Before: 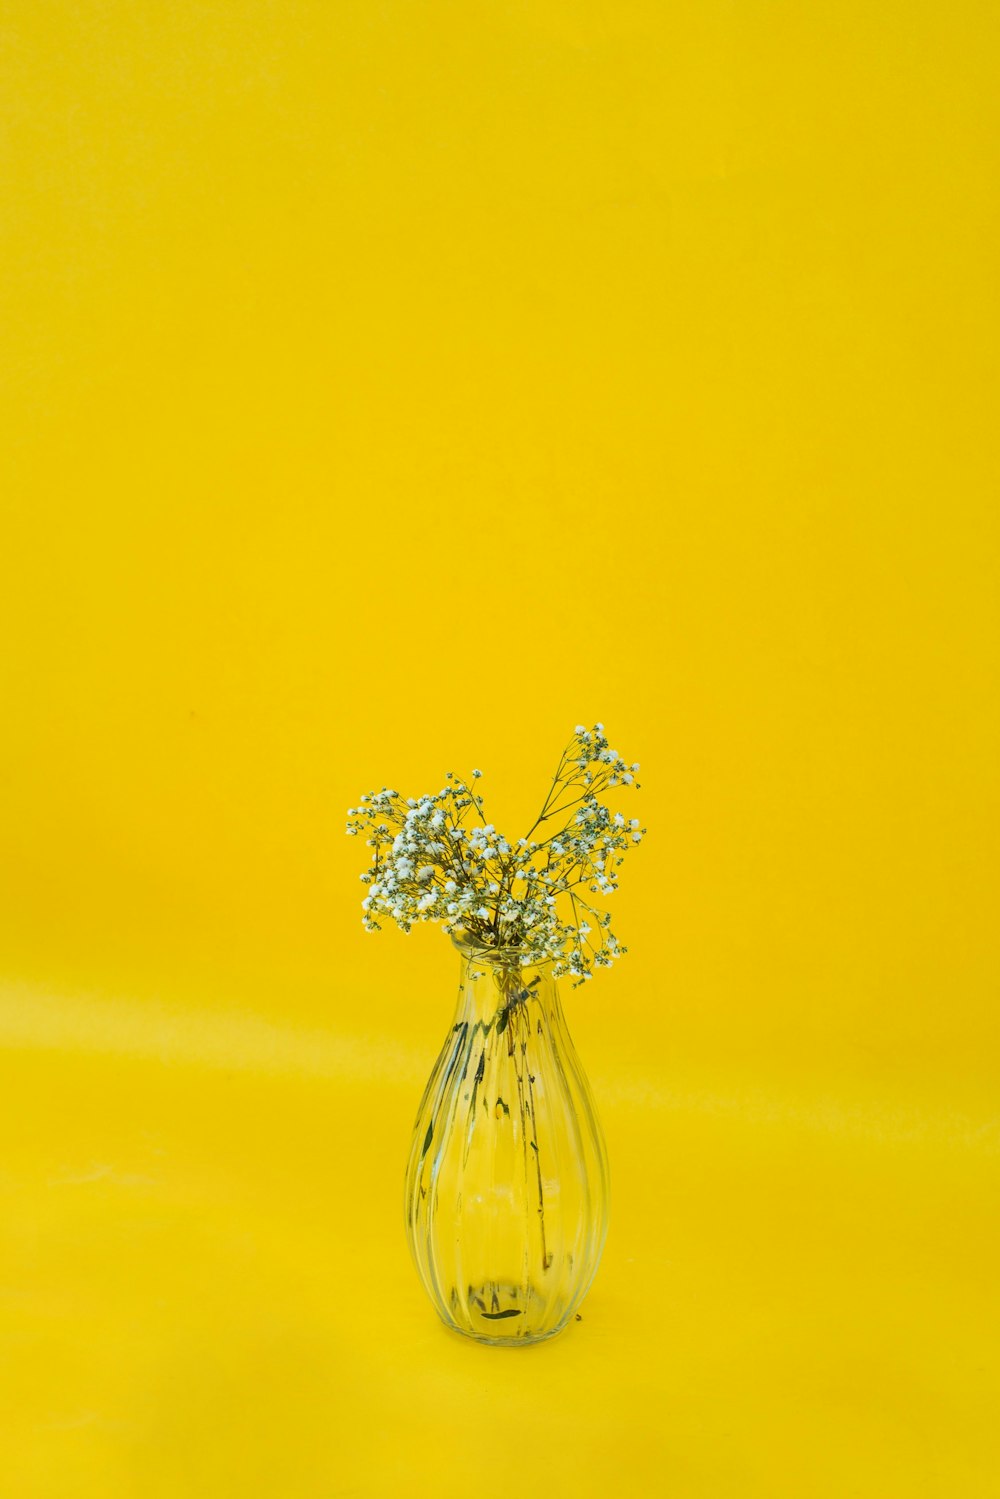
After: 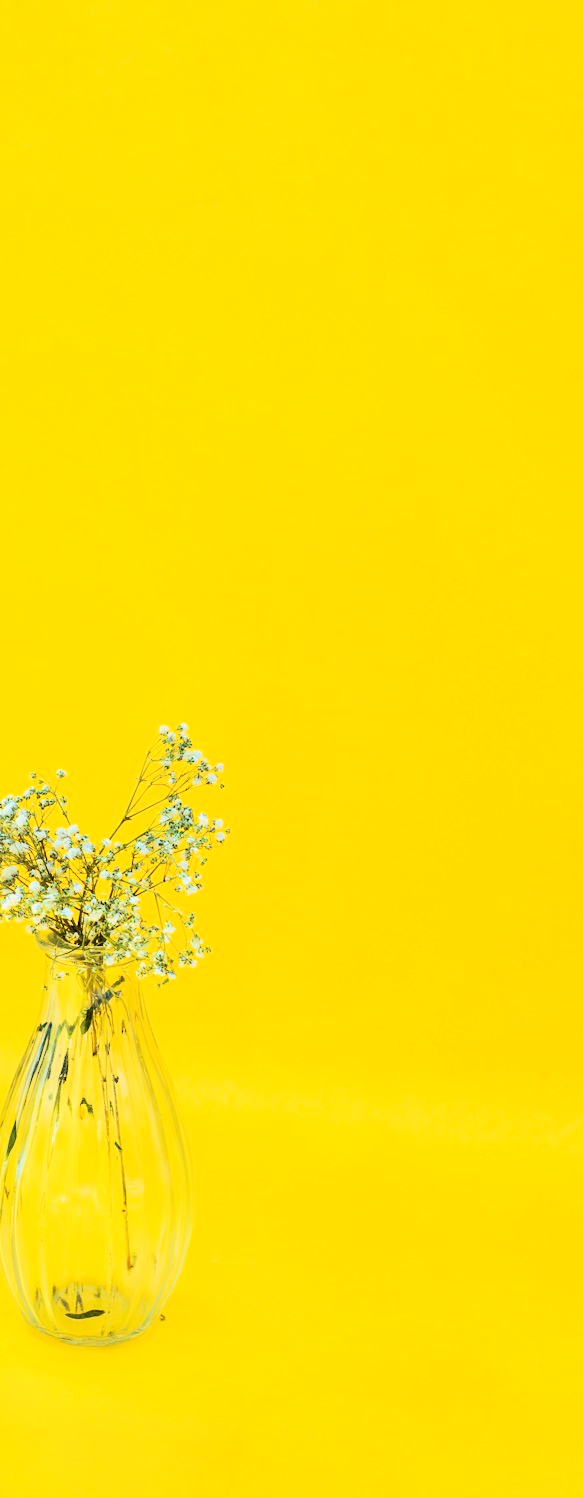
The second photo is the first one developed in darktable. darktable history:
crop: left 41.687%
tone equalizer: -7 EV 0.158 EV, -6 EV 0.599 EV, -5 EV 1.14 EV, -4 EV 1.32 EV, -3 EV 1.14 EV, -2 EV 0.6 EV, -1 EV 0.15 EV, edges refinement/feathering 500, mask exposure compensation -1.57 EV, preserve details no
